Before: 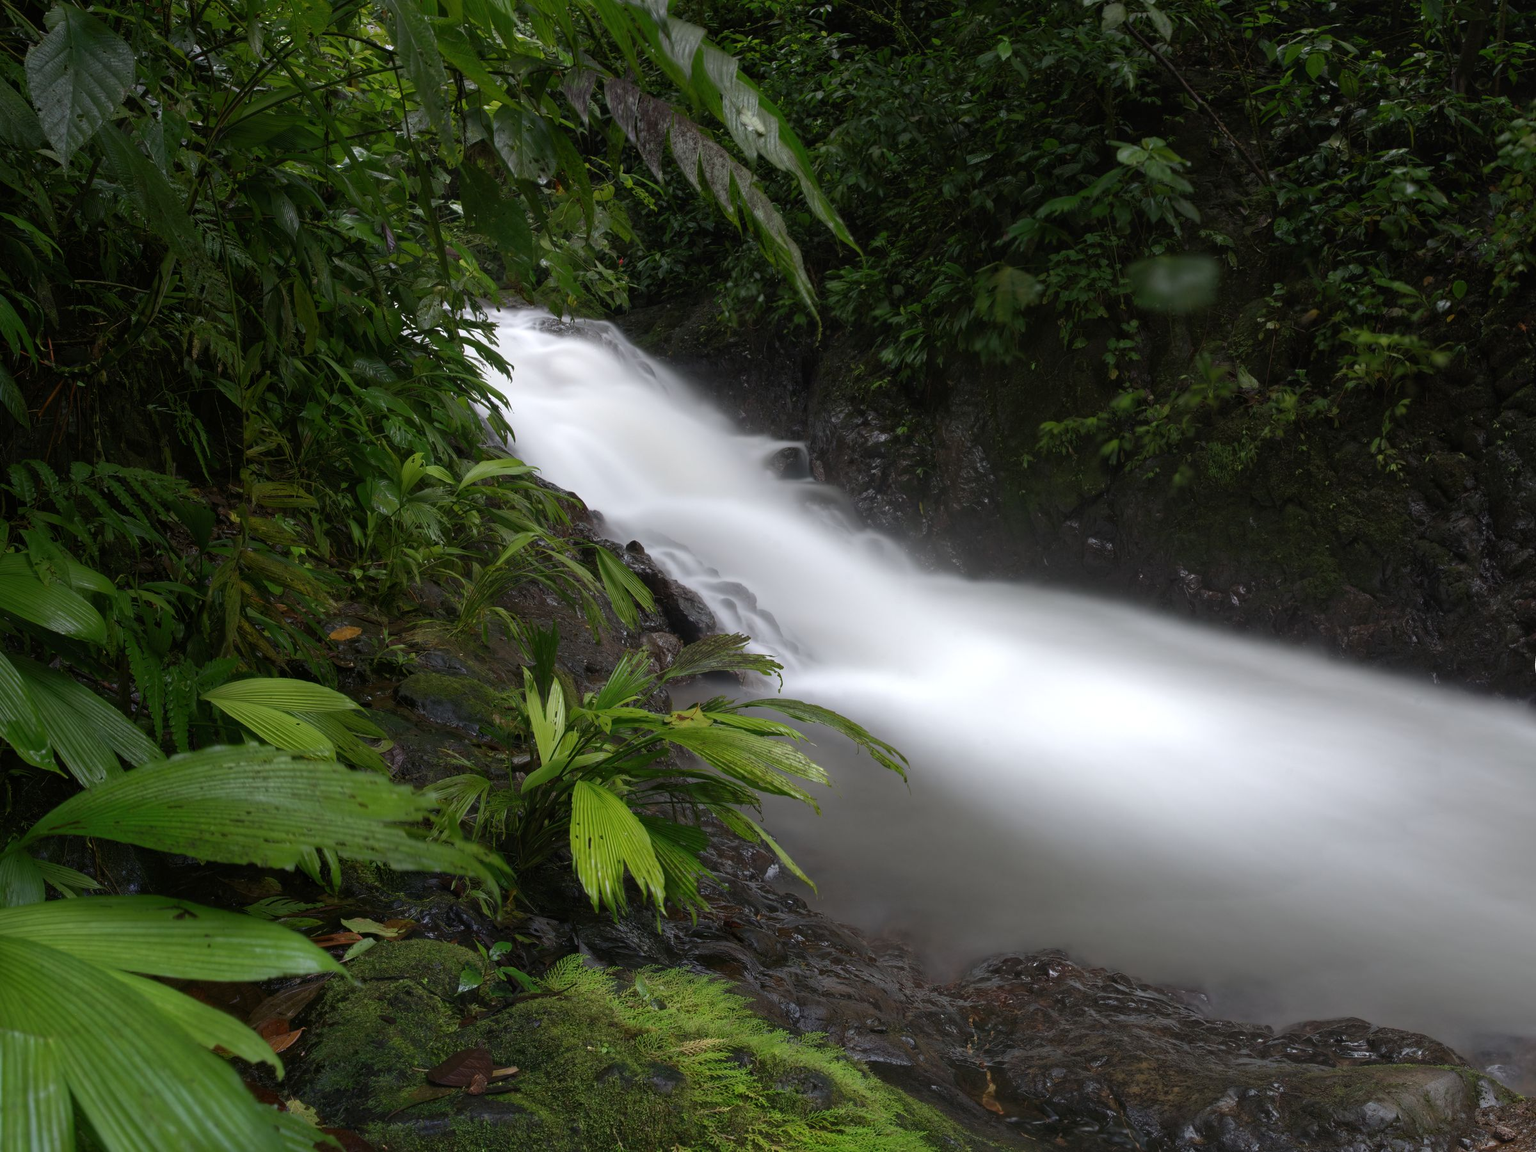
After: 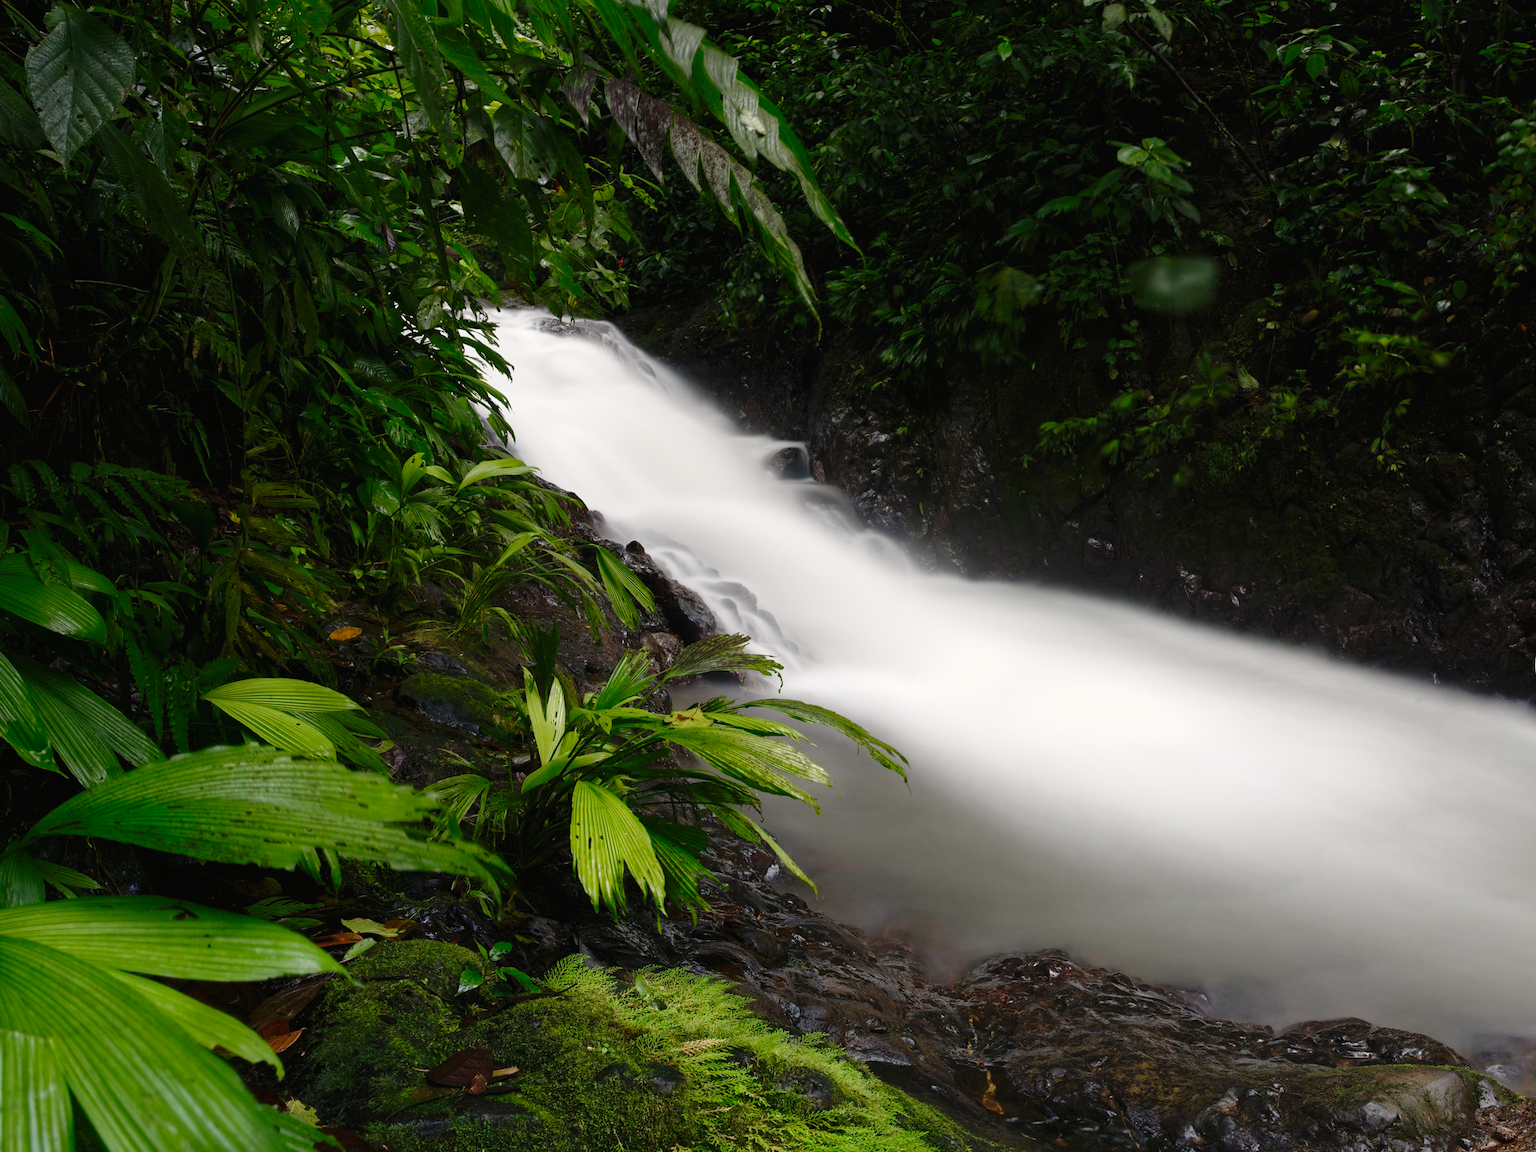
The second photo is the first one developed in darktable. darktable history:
tone curve: curves: ch0 [(0, 0.011) (0.053, 0.026) (0.174, 0.115) (0.398, 0.444) (0.673, 0.775) (0.829, 0.906) (0.991, 0.981)]; ch1 [(0, 0) (0.276, 0.206) (0.409, 0.383) (0.473, 0.458) (0.492, 0.499) (0.521, 0.502) (0.546, 0.543) (0.585, 0.617) (0.659, 0.686) (0.78, 0.8) (1, 1)]; ch2 [(0, 0) (0.438, 0.449) (0.473, 0.469) (0.503, 0.5) (0.523, 0.538) (0.562, 0.598) (0.612, 0.635) (0.695, 0.713) (1, 1)], preserve colors none
color balance rgb: highlights gain › chroma 3.013%, highlights gain › hue 76°, perceptual saturation grading › global saturation 0.579%, perceptual saturation grading › highlights -32.547%, perceptual saturation grading › mid-tones 5.183%, perceptual saturation grading › shadows 17.687%, global vibrance 9.159%
